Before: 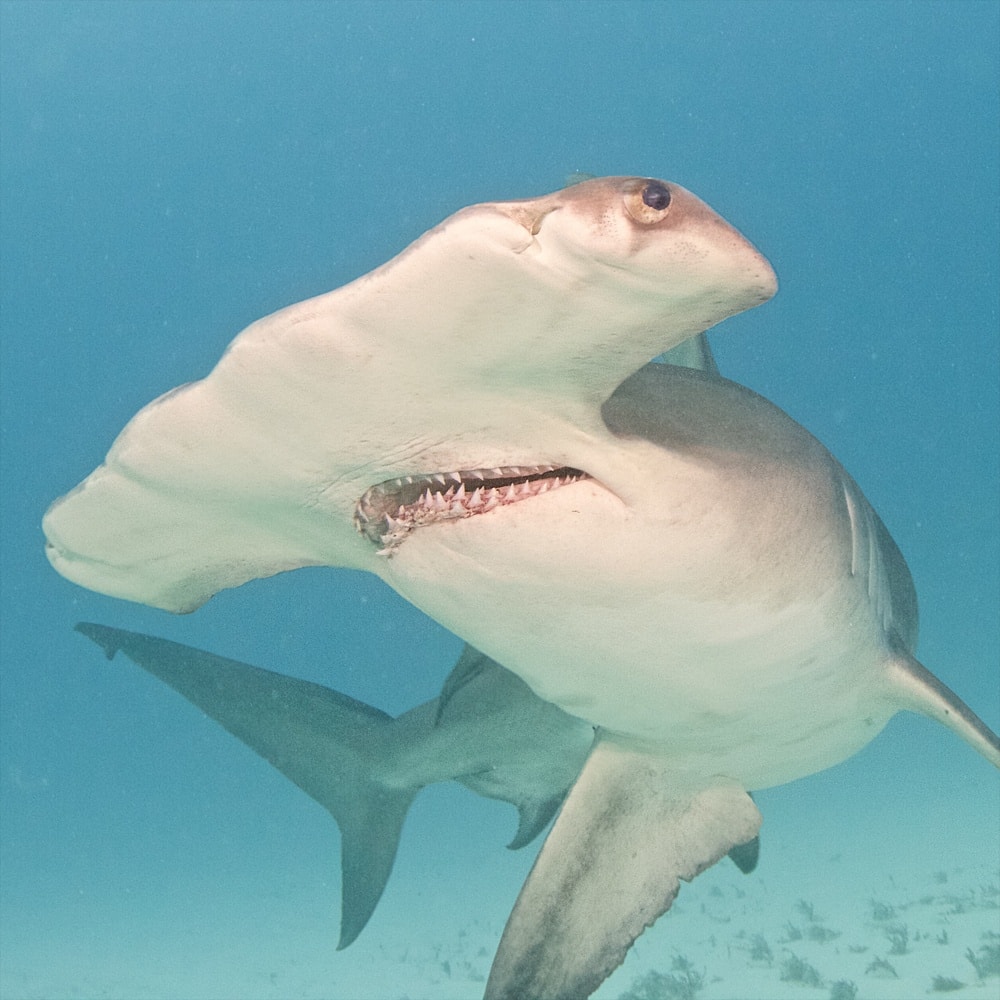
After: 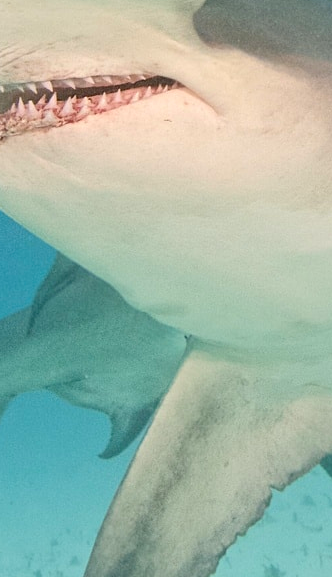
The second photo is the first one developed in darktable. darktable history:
crop: left 40.817%, top 39.174%, right 25.886%, bottom 3.1%
color balance rgb: perceptual saturation grading › global saturation 30.342%
